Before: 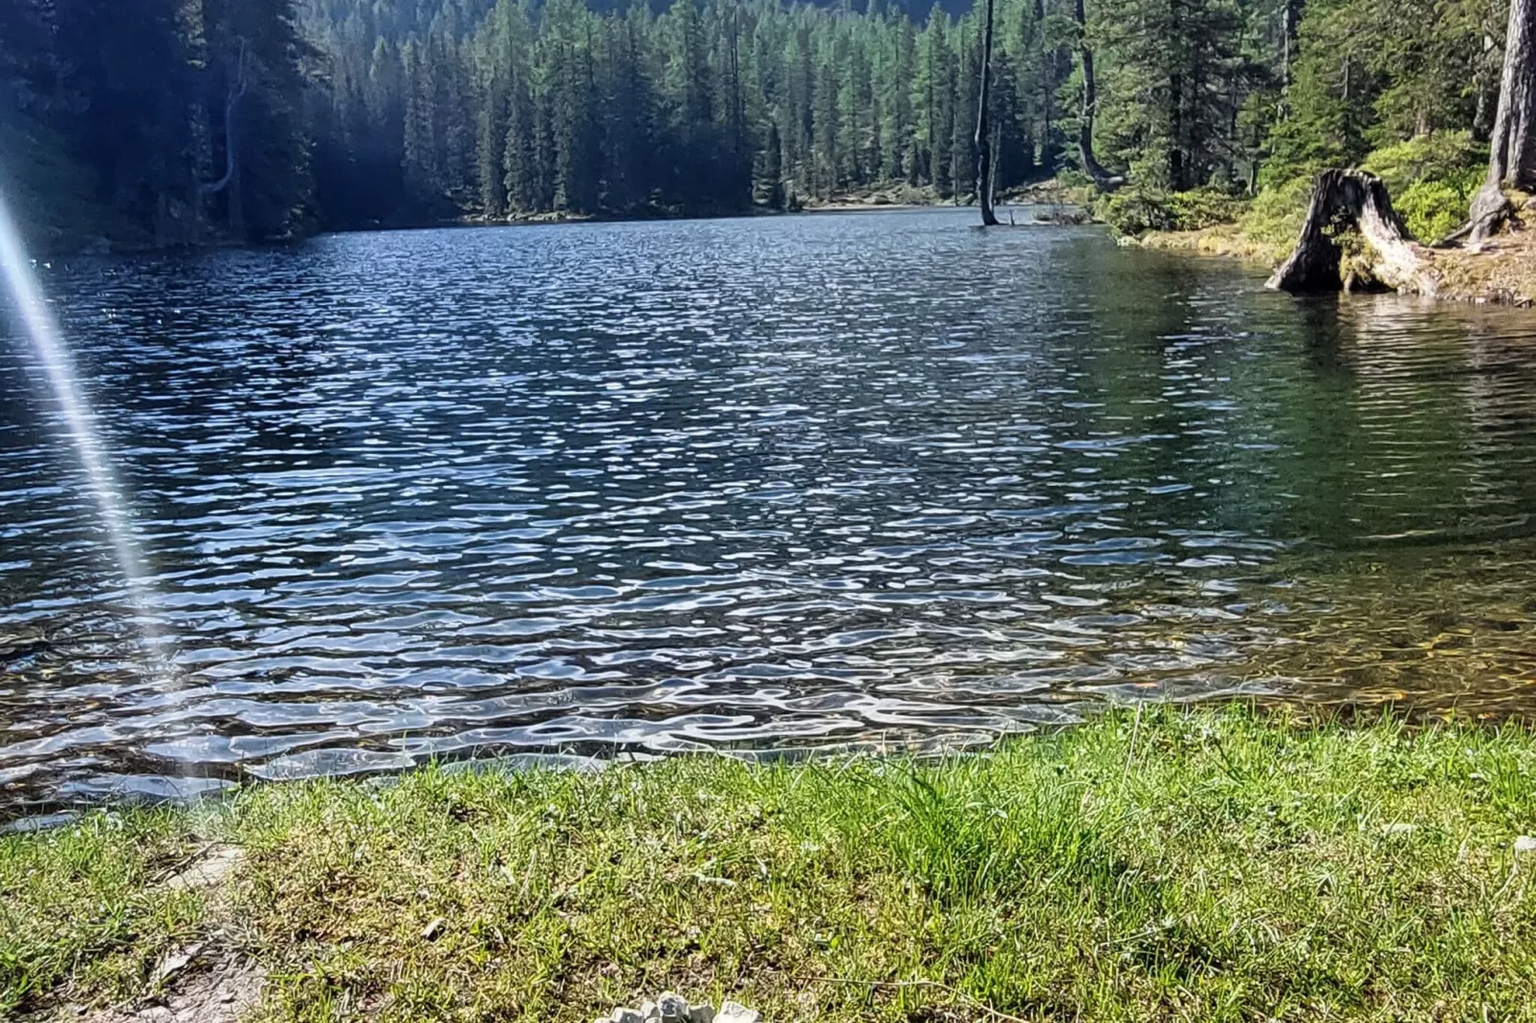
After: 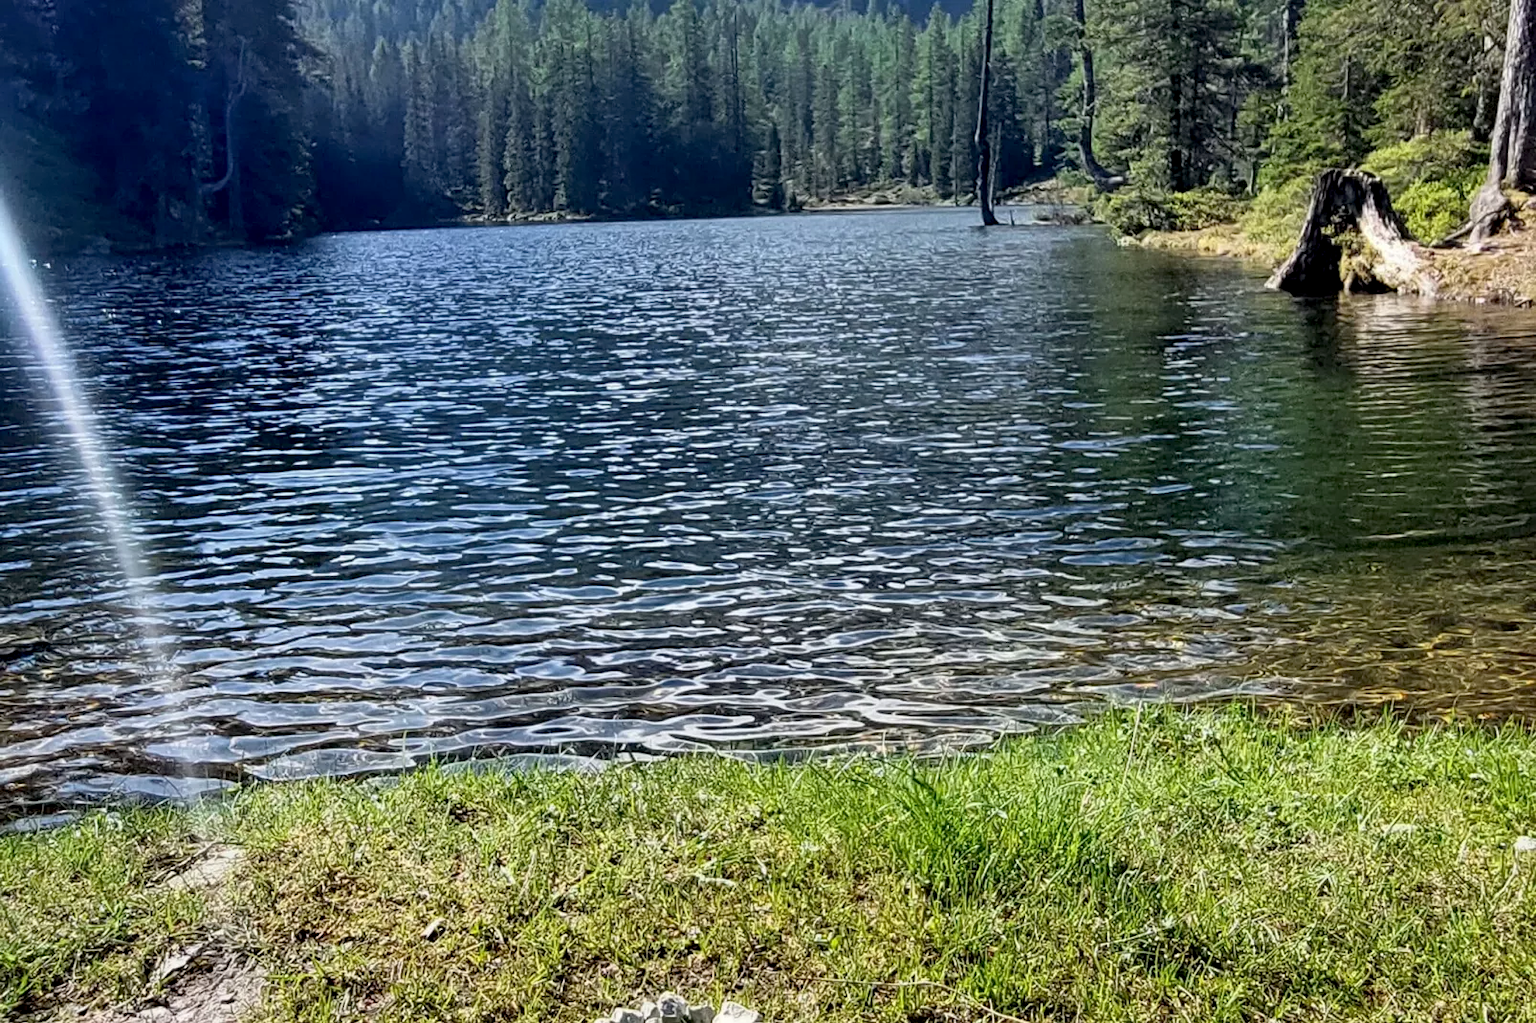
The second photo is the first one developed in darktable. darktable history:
exposure: black level correction 0.007, compensate exposure bias true, compensate highlight preservation false
